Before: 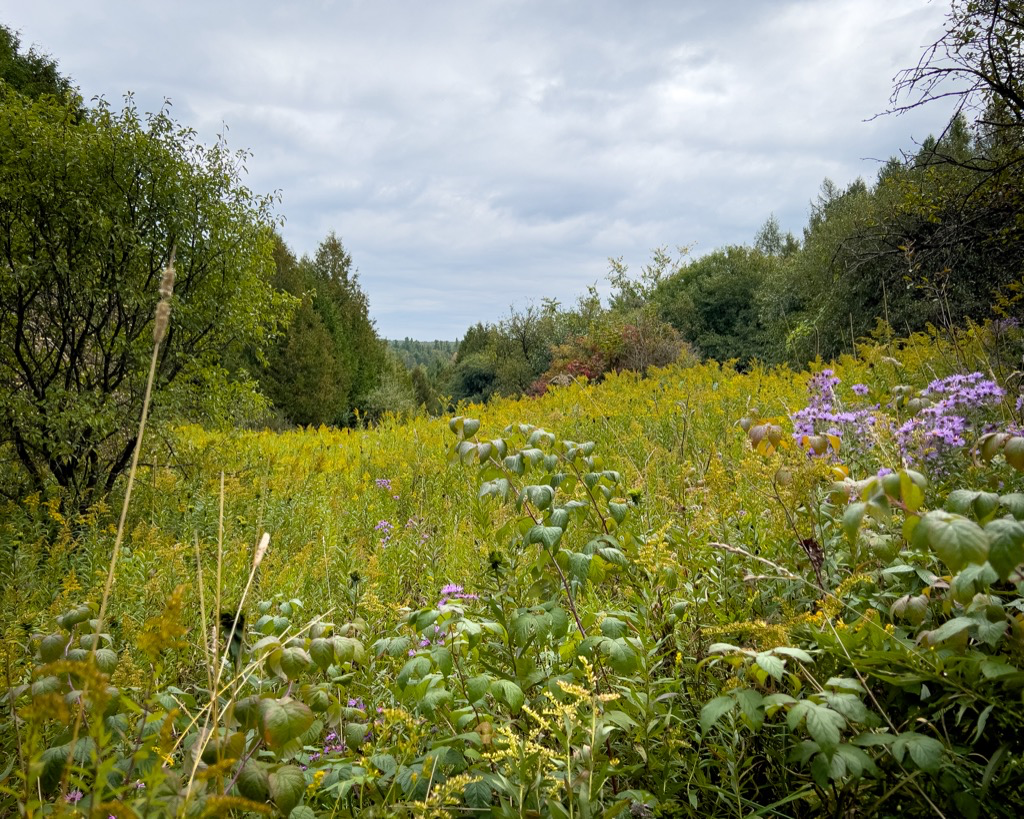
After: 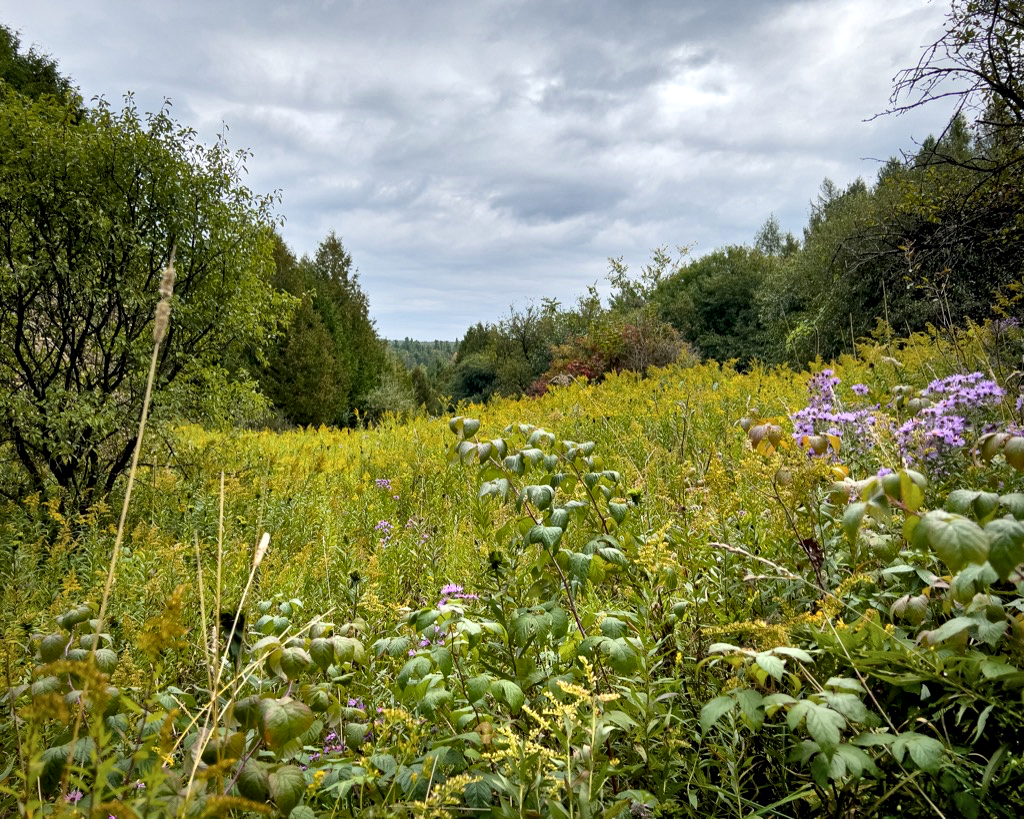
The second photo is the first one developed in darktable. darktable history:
tone equalizer: on, module defaults
local contrast: mode bilateral grid, contrast 25, coarseness 60, detail 151%, midtone range 0.2
shadows and highlights: shadows color adjustment 97.66%, soften with gaussian
